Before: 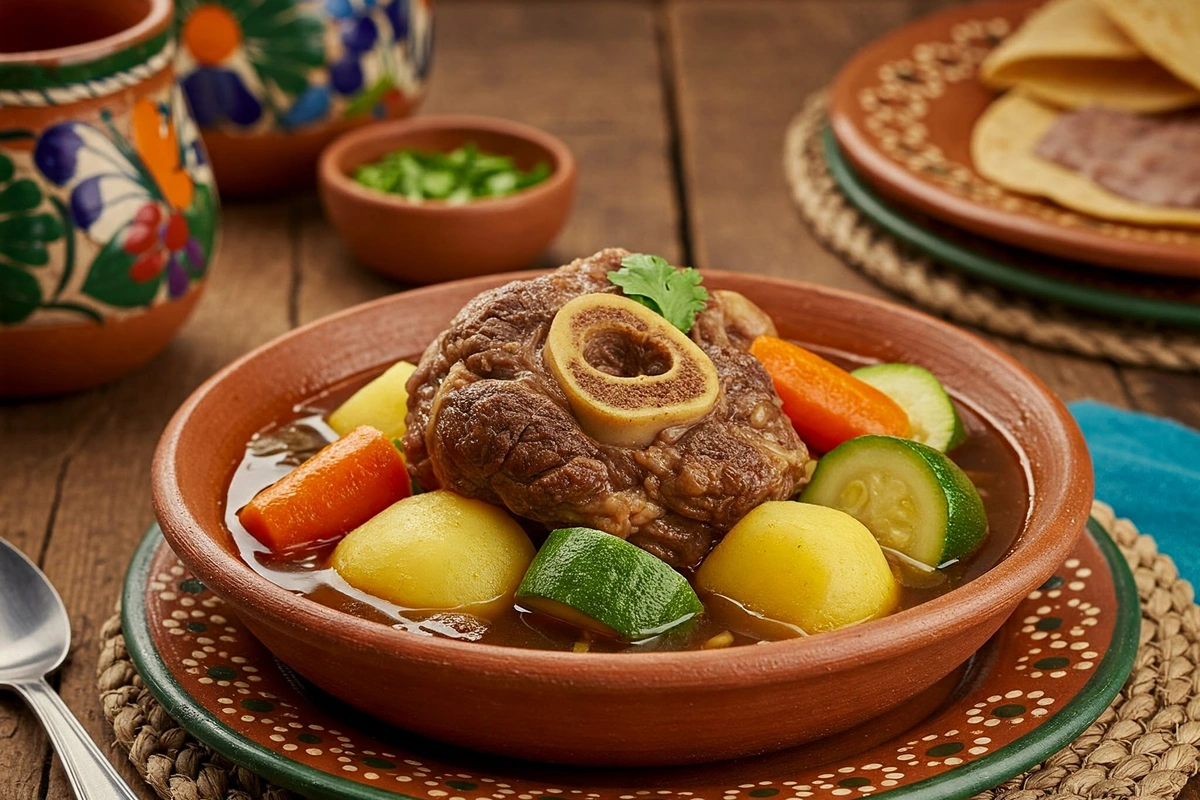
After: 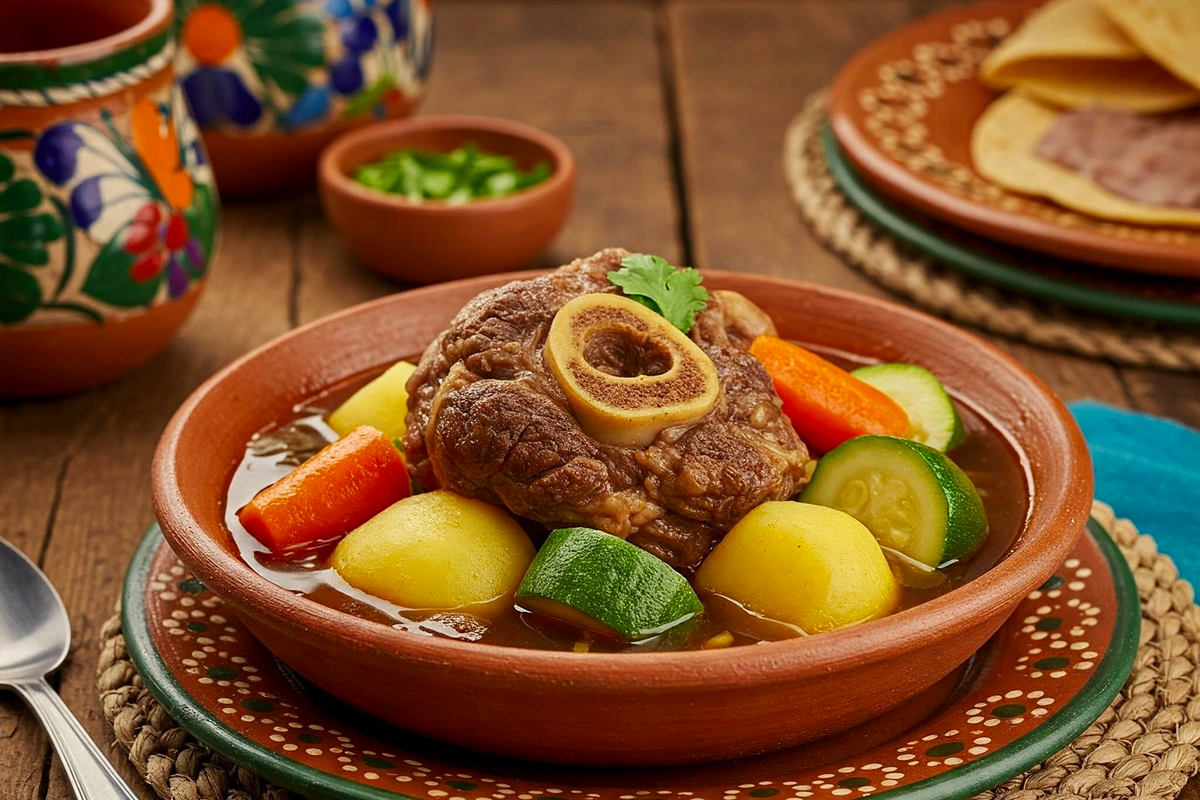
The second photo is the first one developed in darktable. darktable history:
exposure: exposure -0.01 EV, compensate highlight preservation false
contrast brightness saturation: saturation 0.13
